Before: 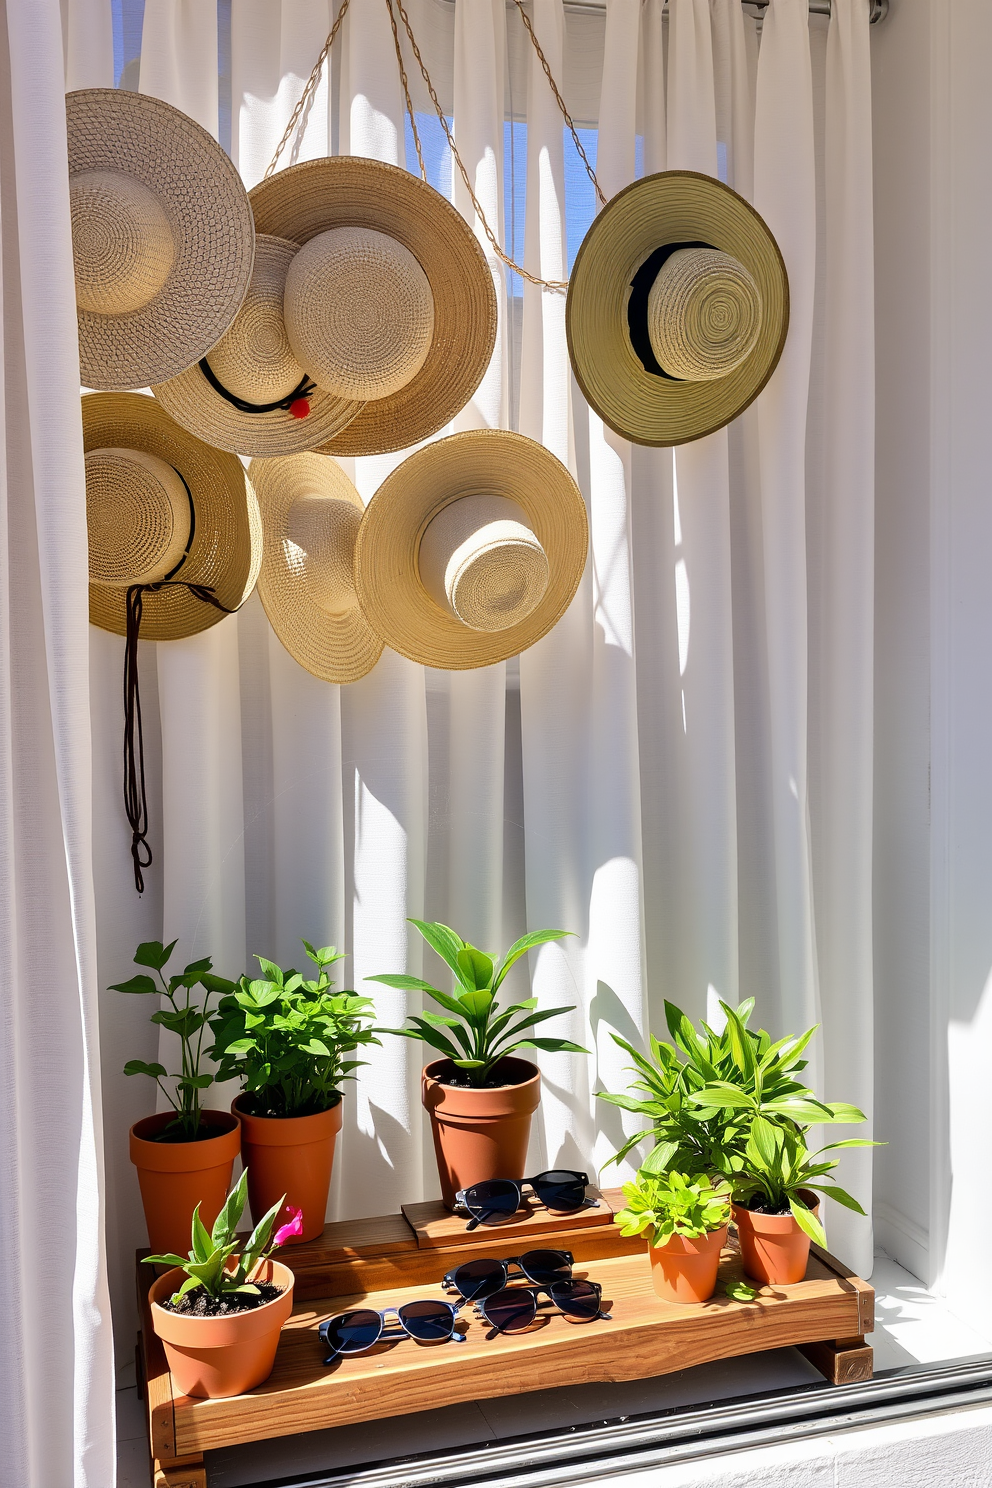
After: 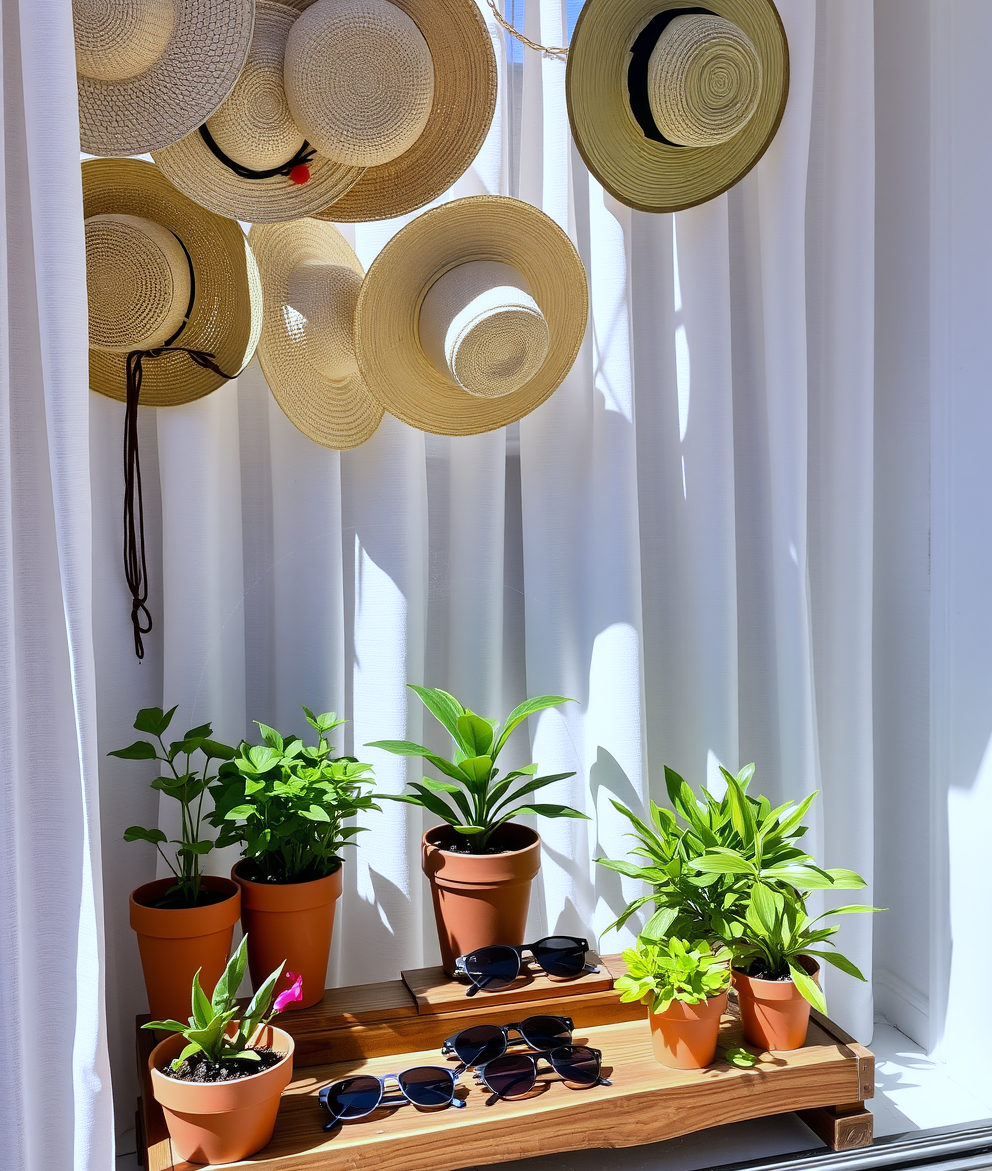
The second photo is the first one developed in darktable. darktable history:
white balance: red 0.931, blue 1.11
crop and rotate: top 15.774%, bottom 5.506%
